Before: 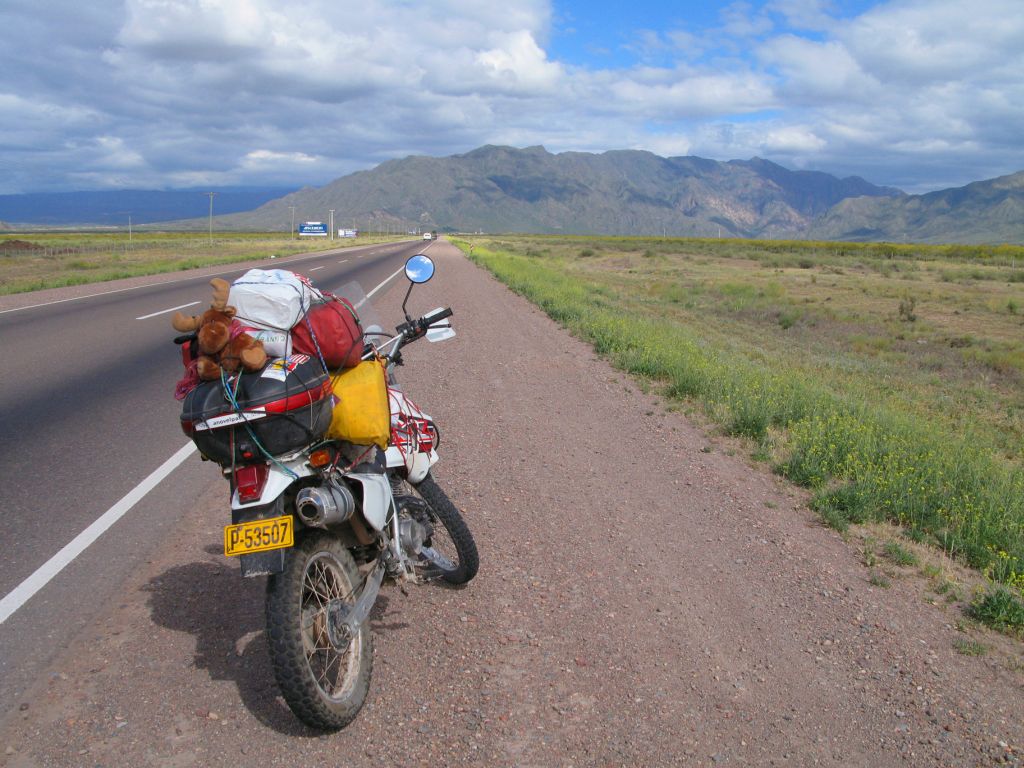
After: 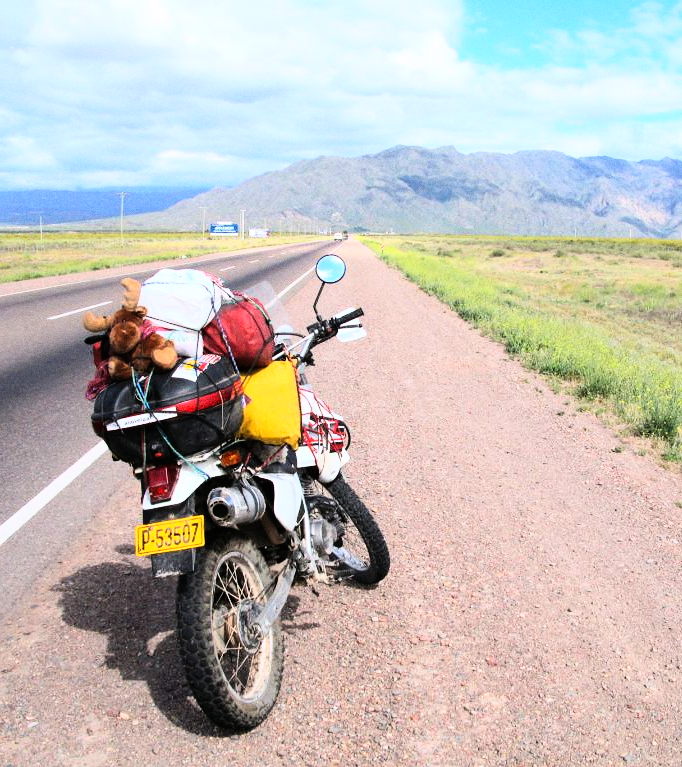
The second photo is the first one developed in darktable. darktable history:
rgb curve: curves: ch0 [(0, 0) (0.21, 0.15) (0.24, 0.21) (0.5, 0.75) (0.75, 0.96) (0.89, 0.99) (1, 1)]; ch1 [(0, 0.02) (0.21, 0.13) (0.25, 0.2) (0.5, 0.67) (0.75, 0.9) (0.89, 0.97) (1, 1)]; ch2 [(0, 0.02) (0.21, 0.13) (0.25, 0.2) (0.5, 0.67) (0.75, 0.9) (0.89, 0.97) (1, 1)], compensate middle gray true
crop and rotate: left 8.786%, right 24.548%
grain: coarseness 0.09 ISO
